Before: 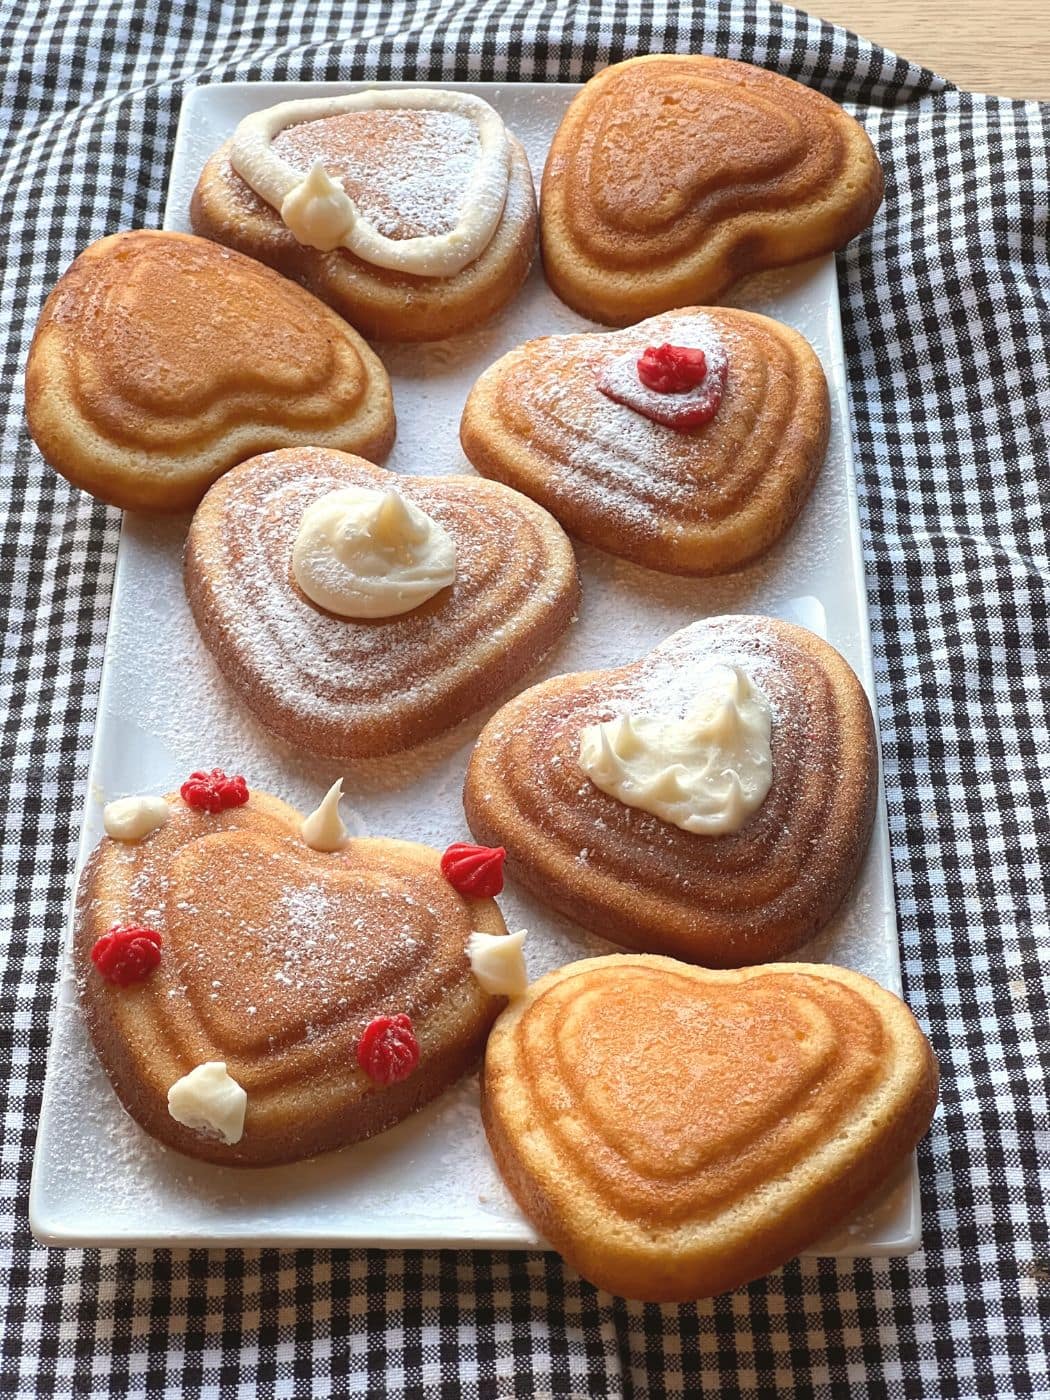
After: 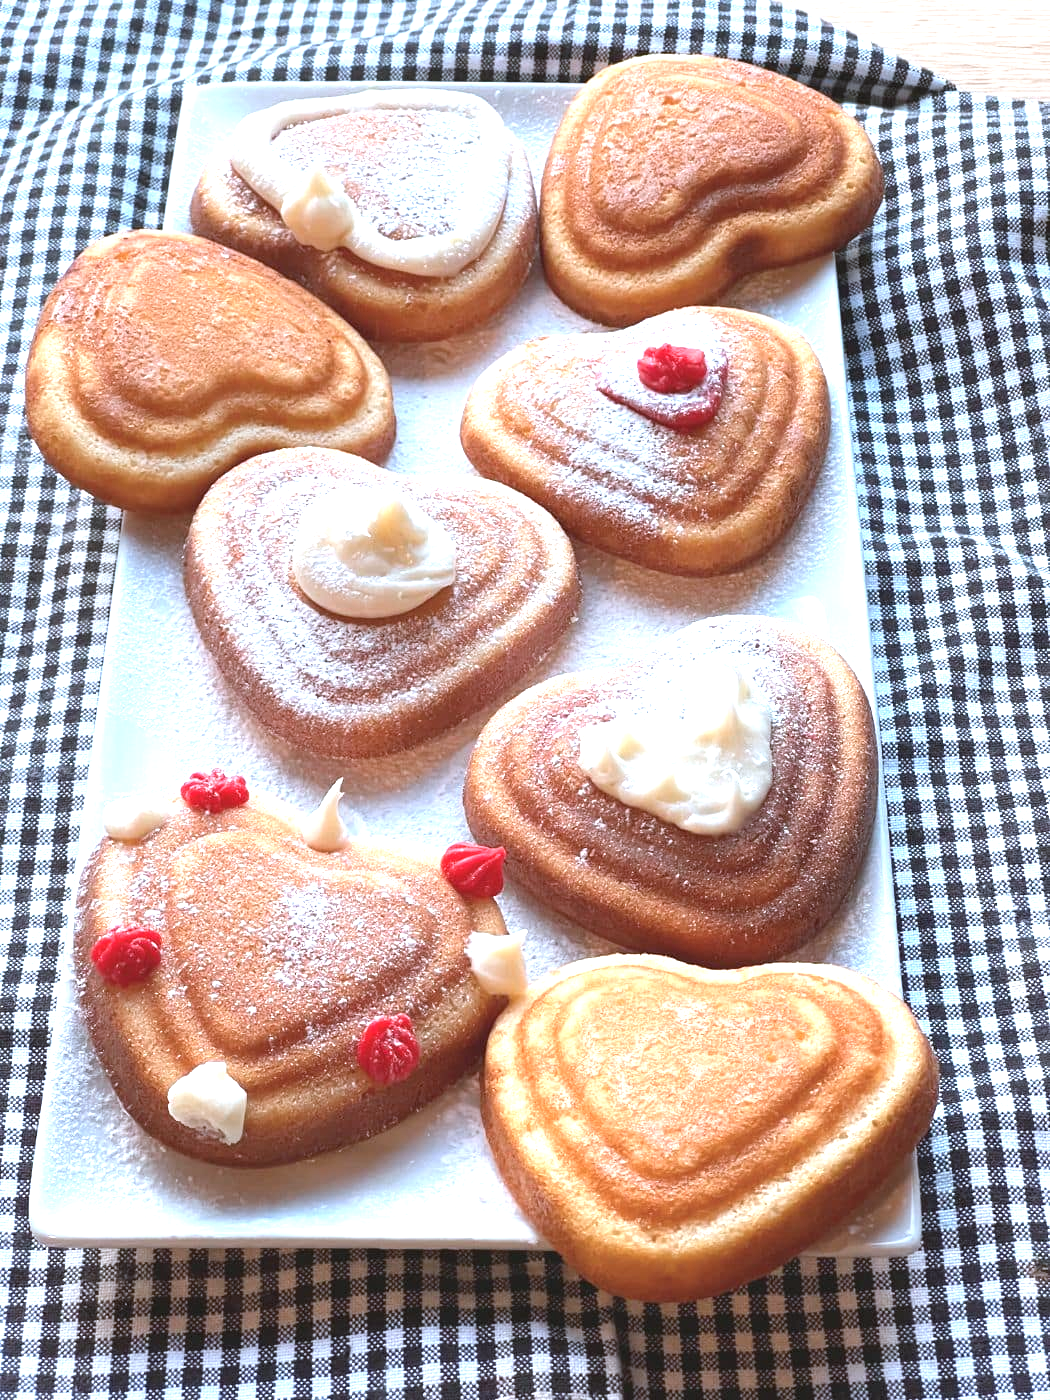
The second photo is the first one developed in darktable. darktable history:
color correction: highlights a* -2.33, highlights b* -18.3
exposure: black level correction 0, exposure 0.892 EV, compensate exposure bias true, compensate highlight preservation false
